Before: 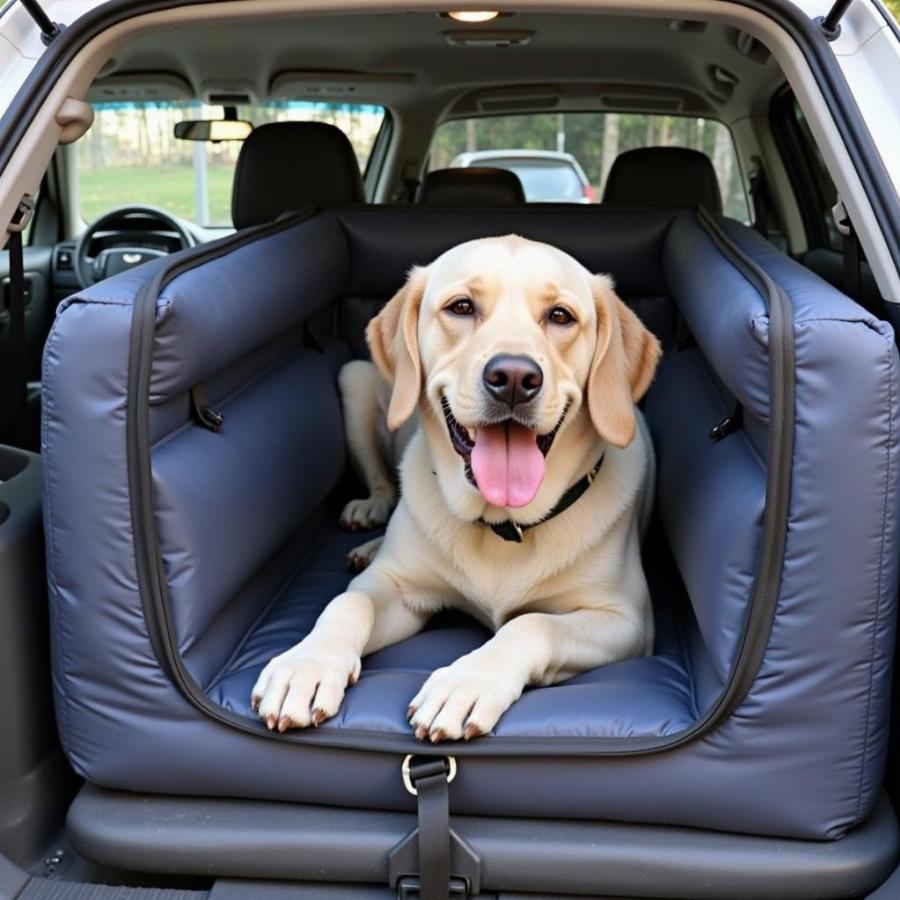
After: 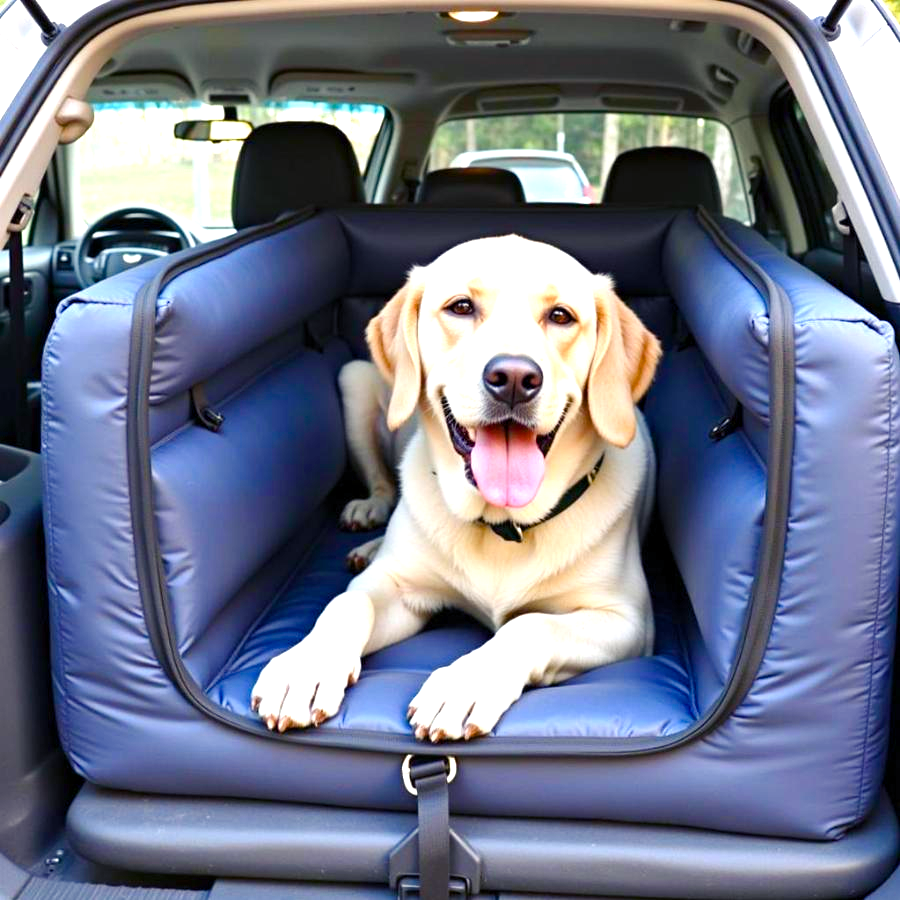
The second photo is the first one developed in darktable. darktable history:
color balance rgb: shadows lift › luminance -21.54%, shadows lift › chroma 6.573%, shadows lift › hue 268.05°, linear chroma grading › global chroma 6.262%, perceptual saturation grading › global saturation 0.309%, perceptual saturation grading › mid-tones 6.18%, perceptual saturation grading › shadows 71.796%
exposure: exposure 1.001 EV, compensate highlight preservation false
